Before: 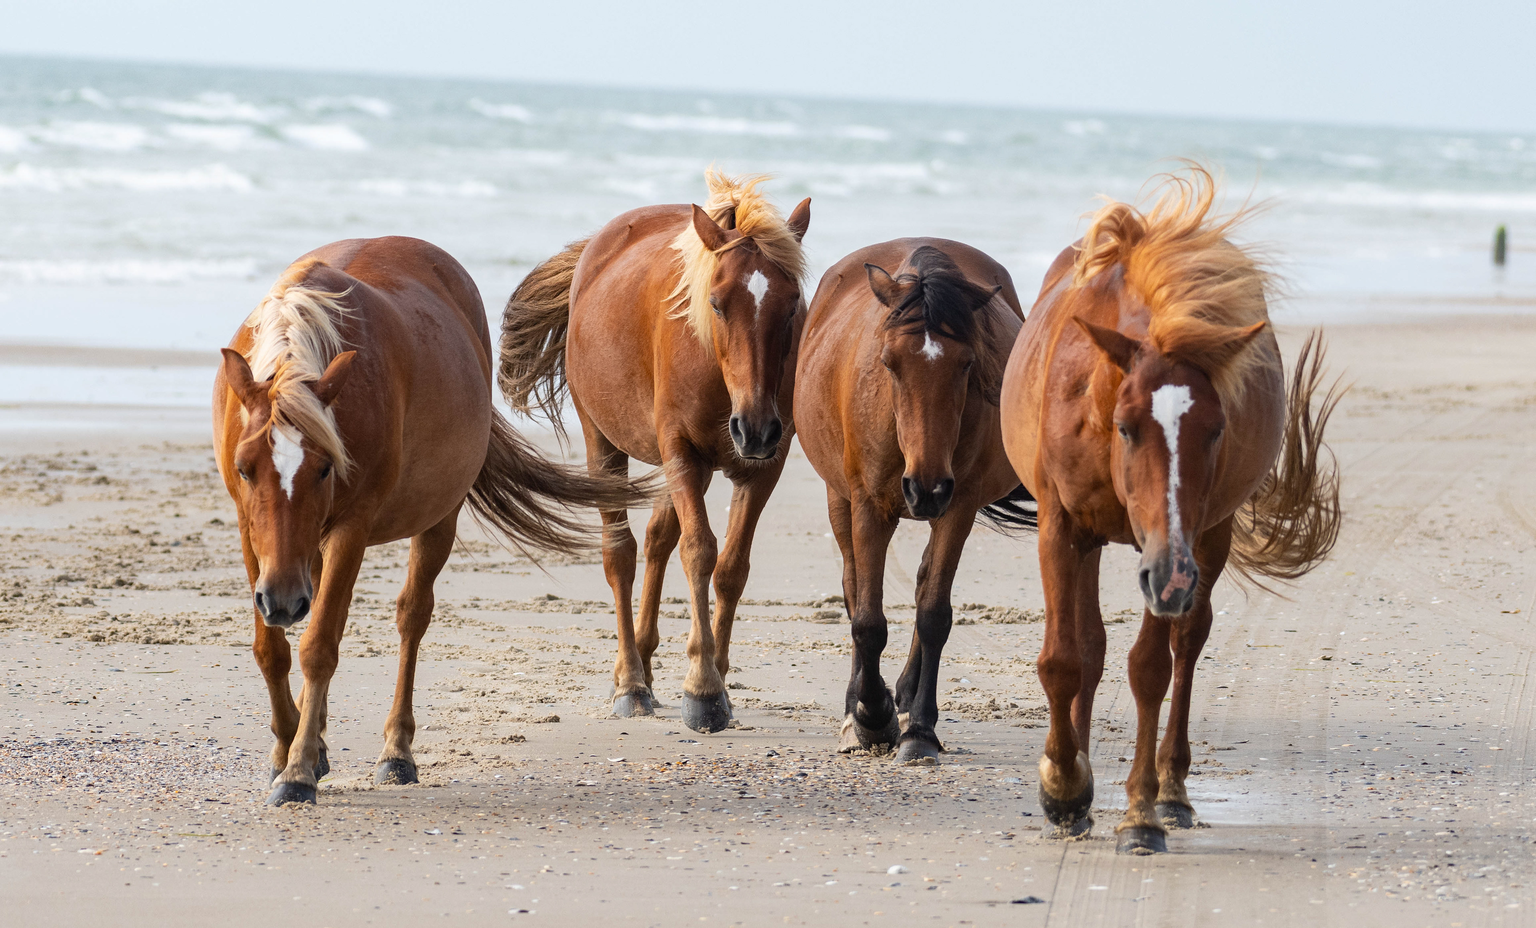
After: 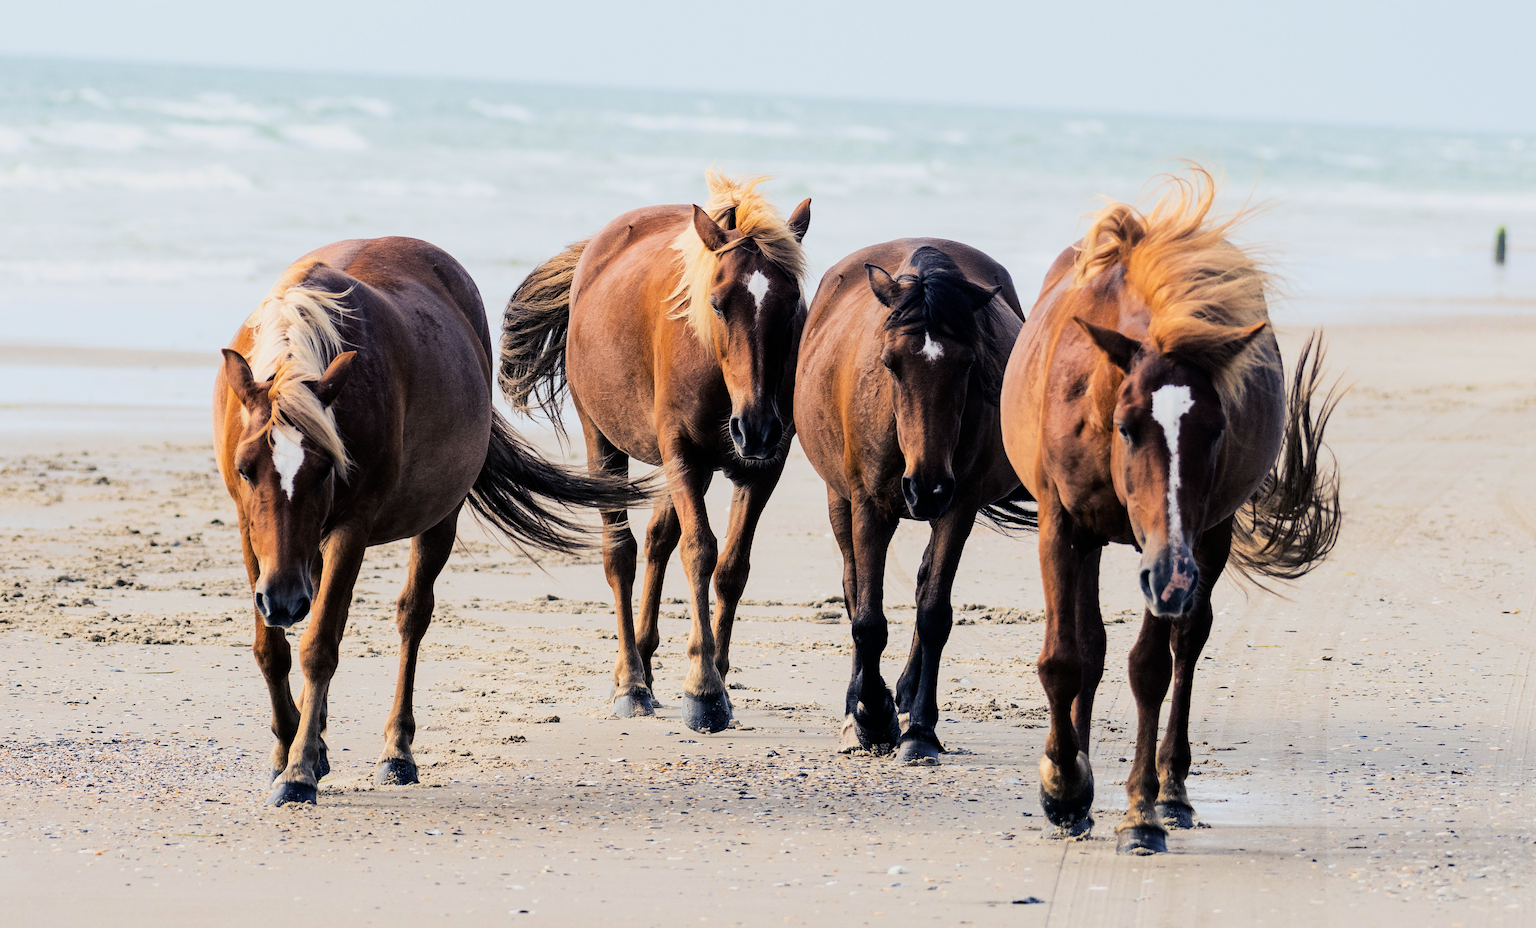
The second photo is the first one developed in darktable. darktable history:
color balance rgb: shadows lift › luminance -40.802%, shadows lift › chroma 14.315%, shadows lift › hue 260.79°, global offset › hue 172.47°, perceptual saturation grading › global saturation 0.018%, saturation formula JzAzBz (2021)
tone equalizer: -8 EV -0.778 EV, -7 EV -0.703 EV, -6 EV -0.611 EV, -5 EV -0.385 EV, -3 EV 0.38 EV, -2 EV 0.6 EV, -1 EV 0.677 EV, +0 EV 0.779 EV, edges refinement/feathering 500, mask exposure compensation -1.57 EV, preserve details no
filmic rgb: black relative exposure -7.65 EV, white relative exposure 4.56 EV, hardness 3.61, contrast 1.052, color science v6 (2022)
